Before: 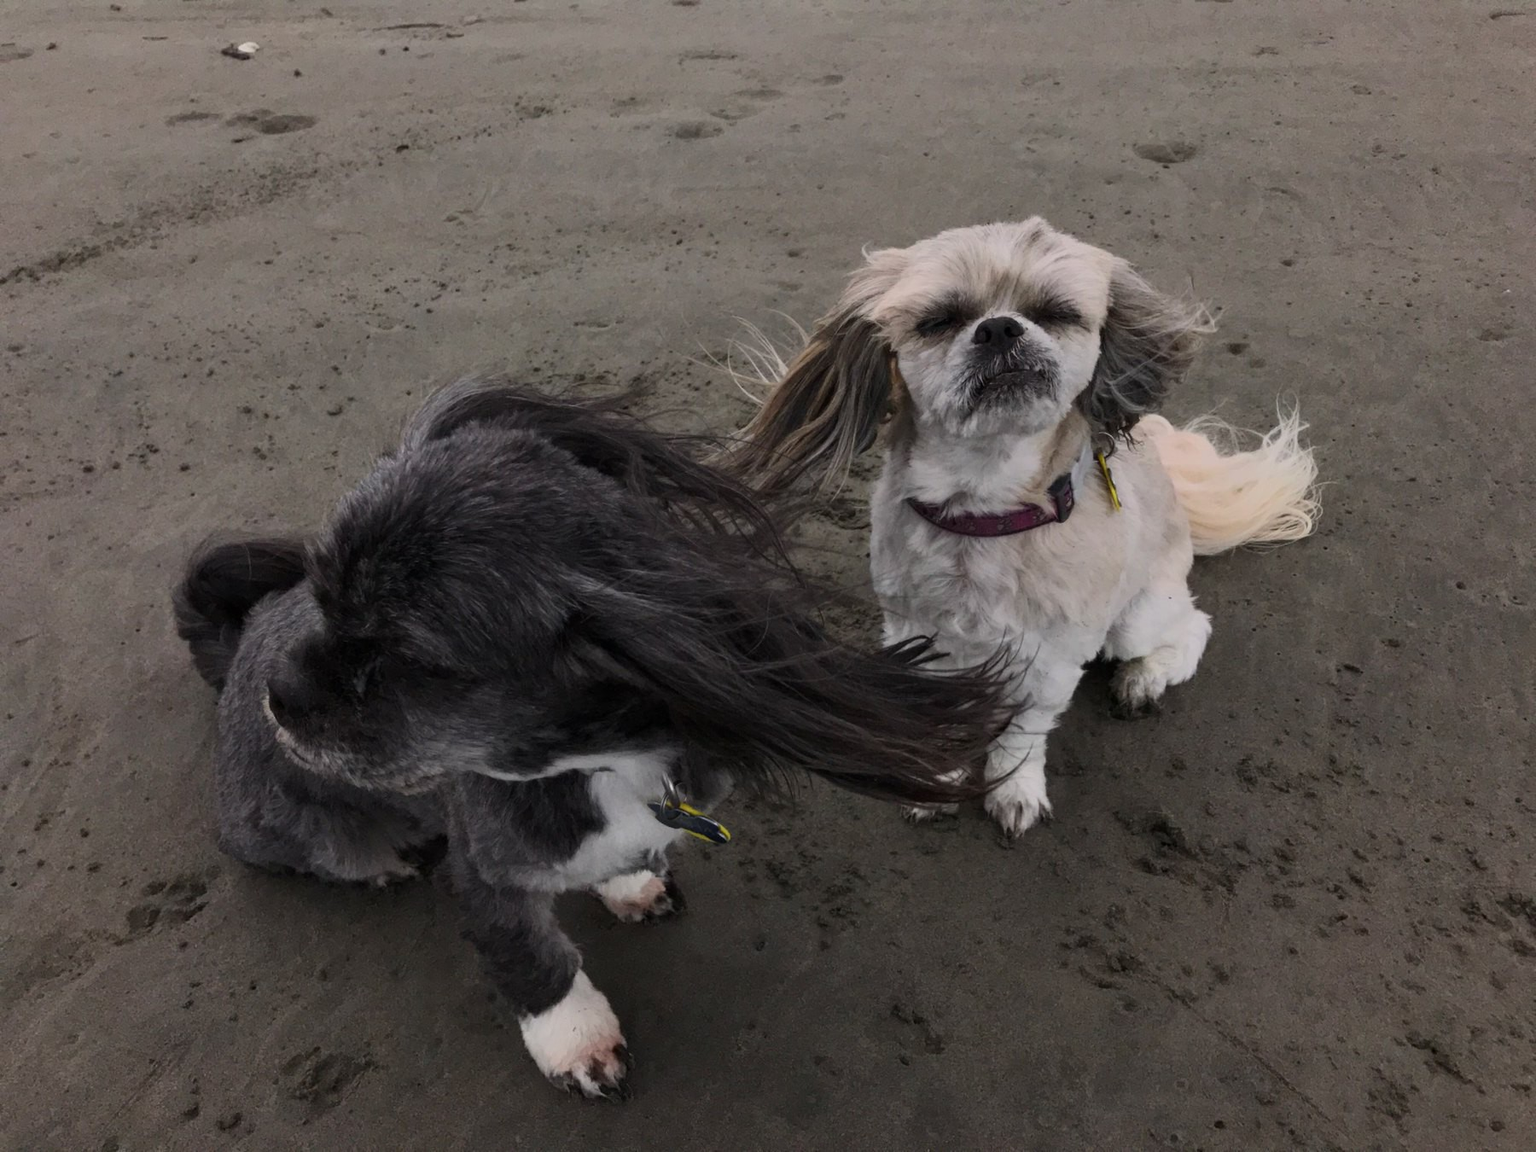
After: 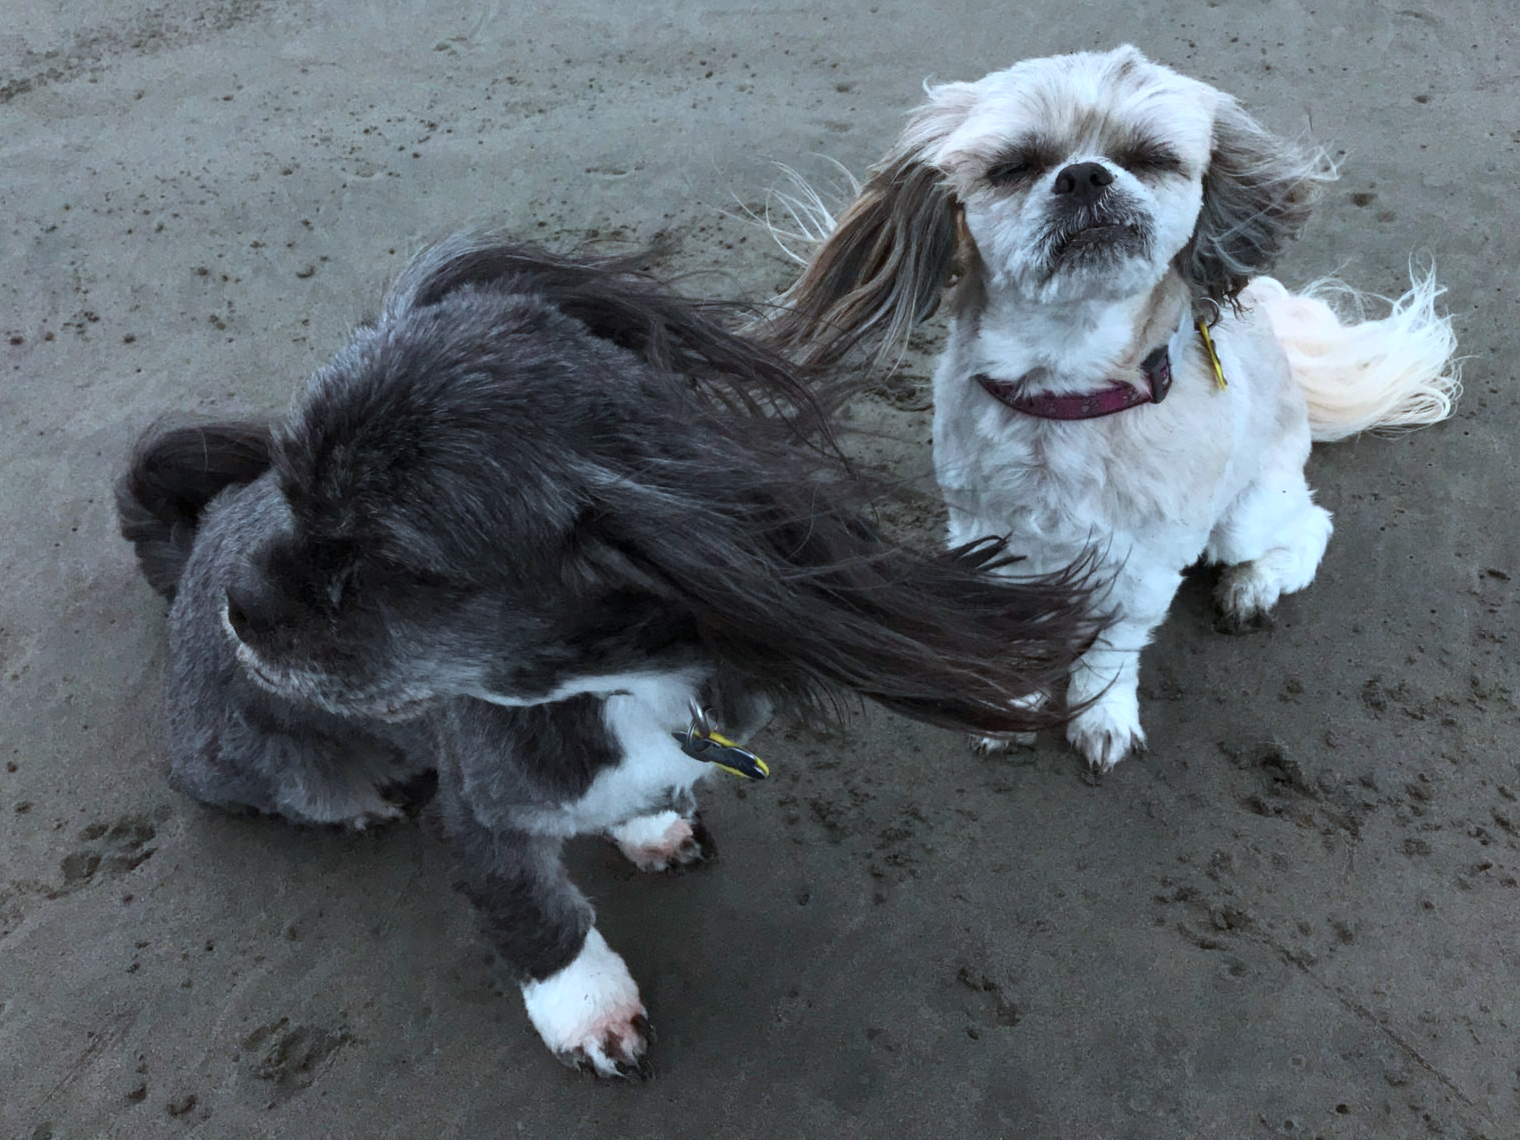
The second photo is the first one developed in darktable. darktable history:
crop and rotate: left 4.842%, top 15.51%, right 10.668%
exposure: exposure 0.77 EV, compensate highlight preservation false
color correction: highlights a* -10.69, highlights b* -19.19
